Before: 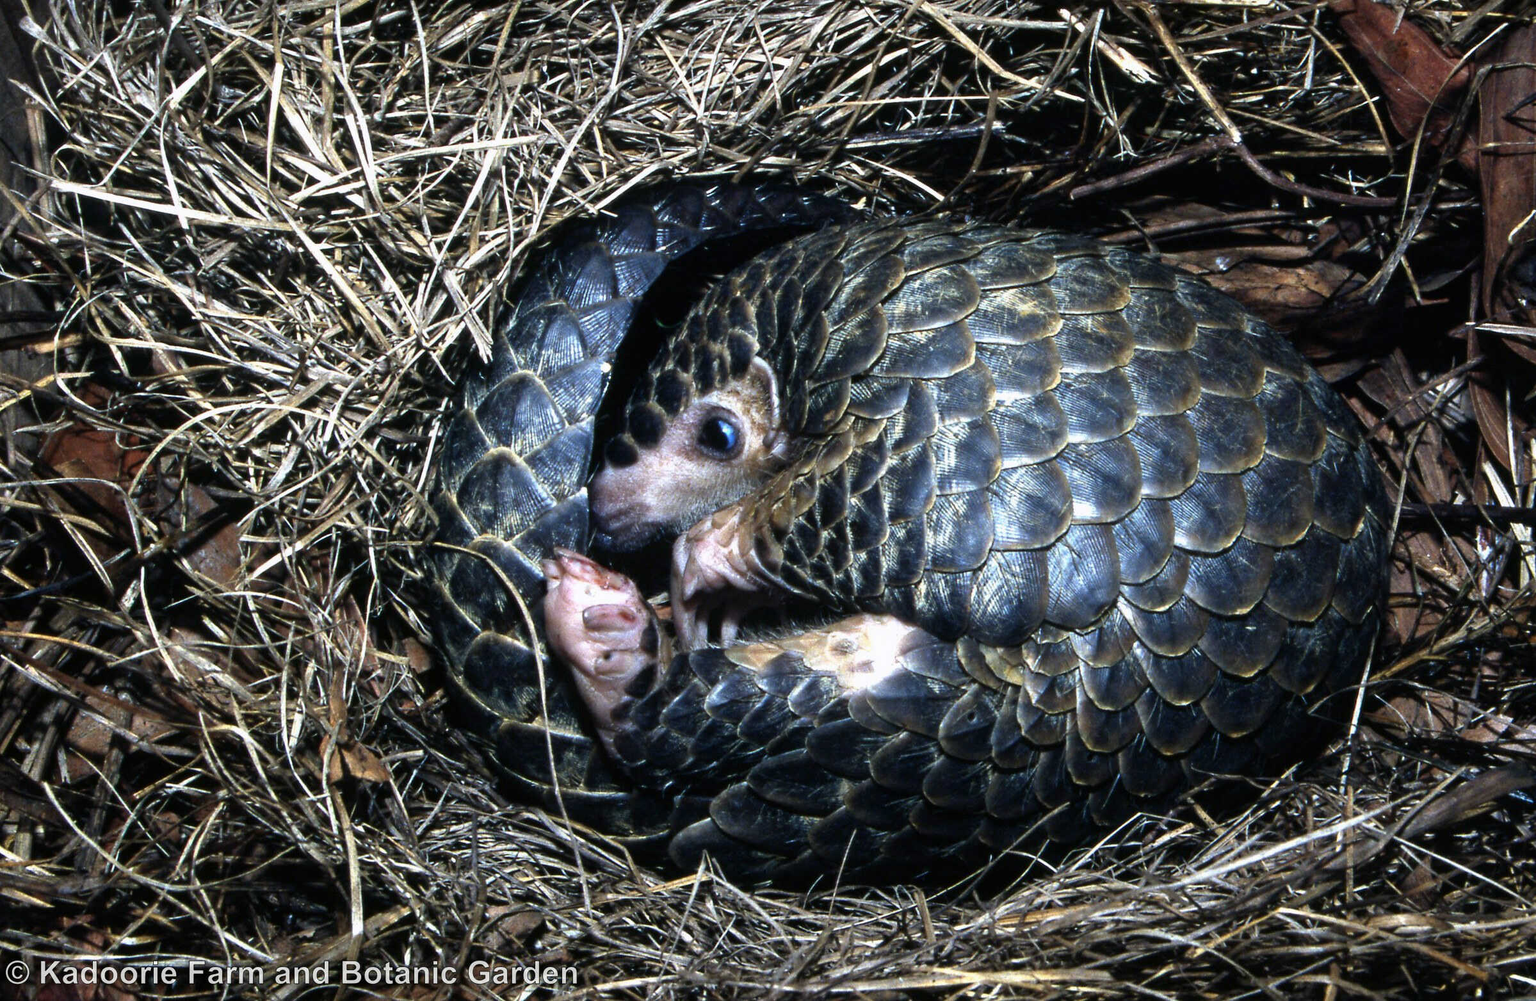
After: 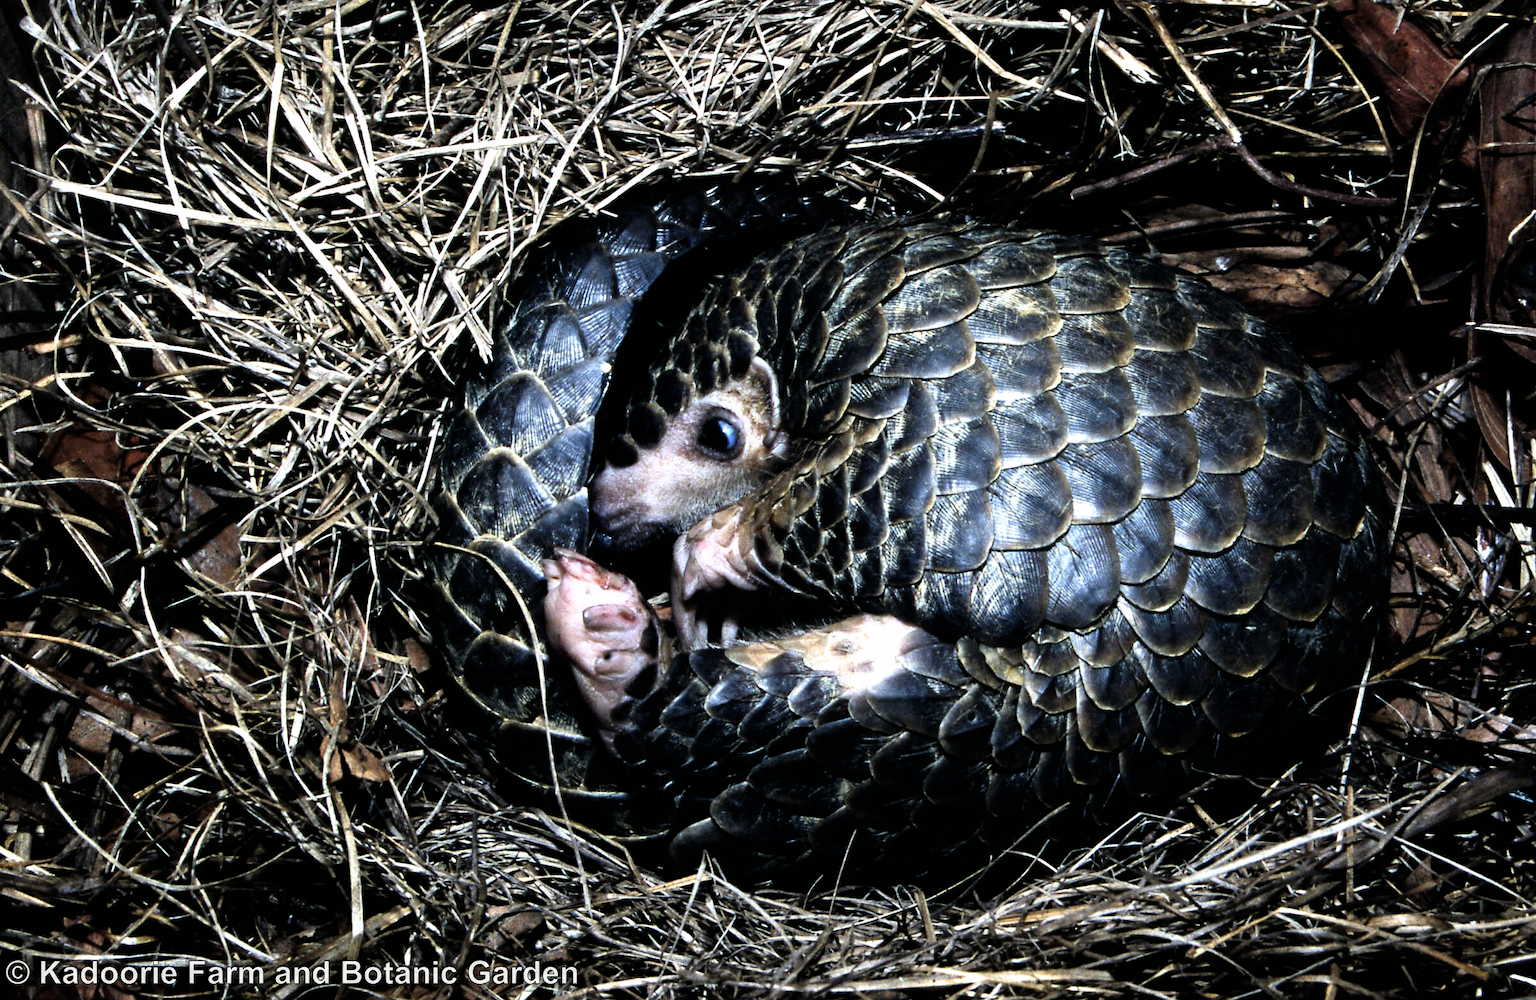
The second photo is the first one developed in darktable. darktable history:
filmic rgb: black relative exposure -6.47 EV, white relative exposure 2.43 EV, target white luminance 99.904%, hardness 5.25, latitude 0.363%, contrast 1.437, highlights saturation mix 1.9%, color science v6 (2022)
